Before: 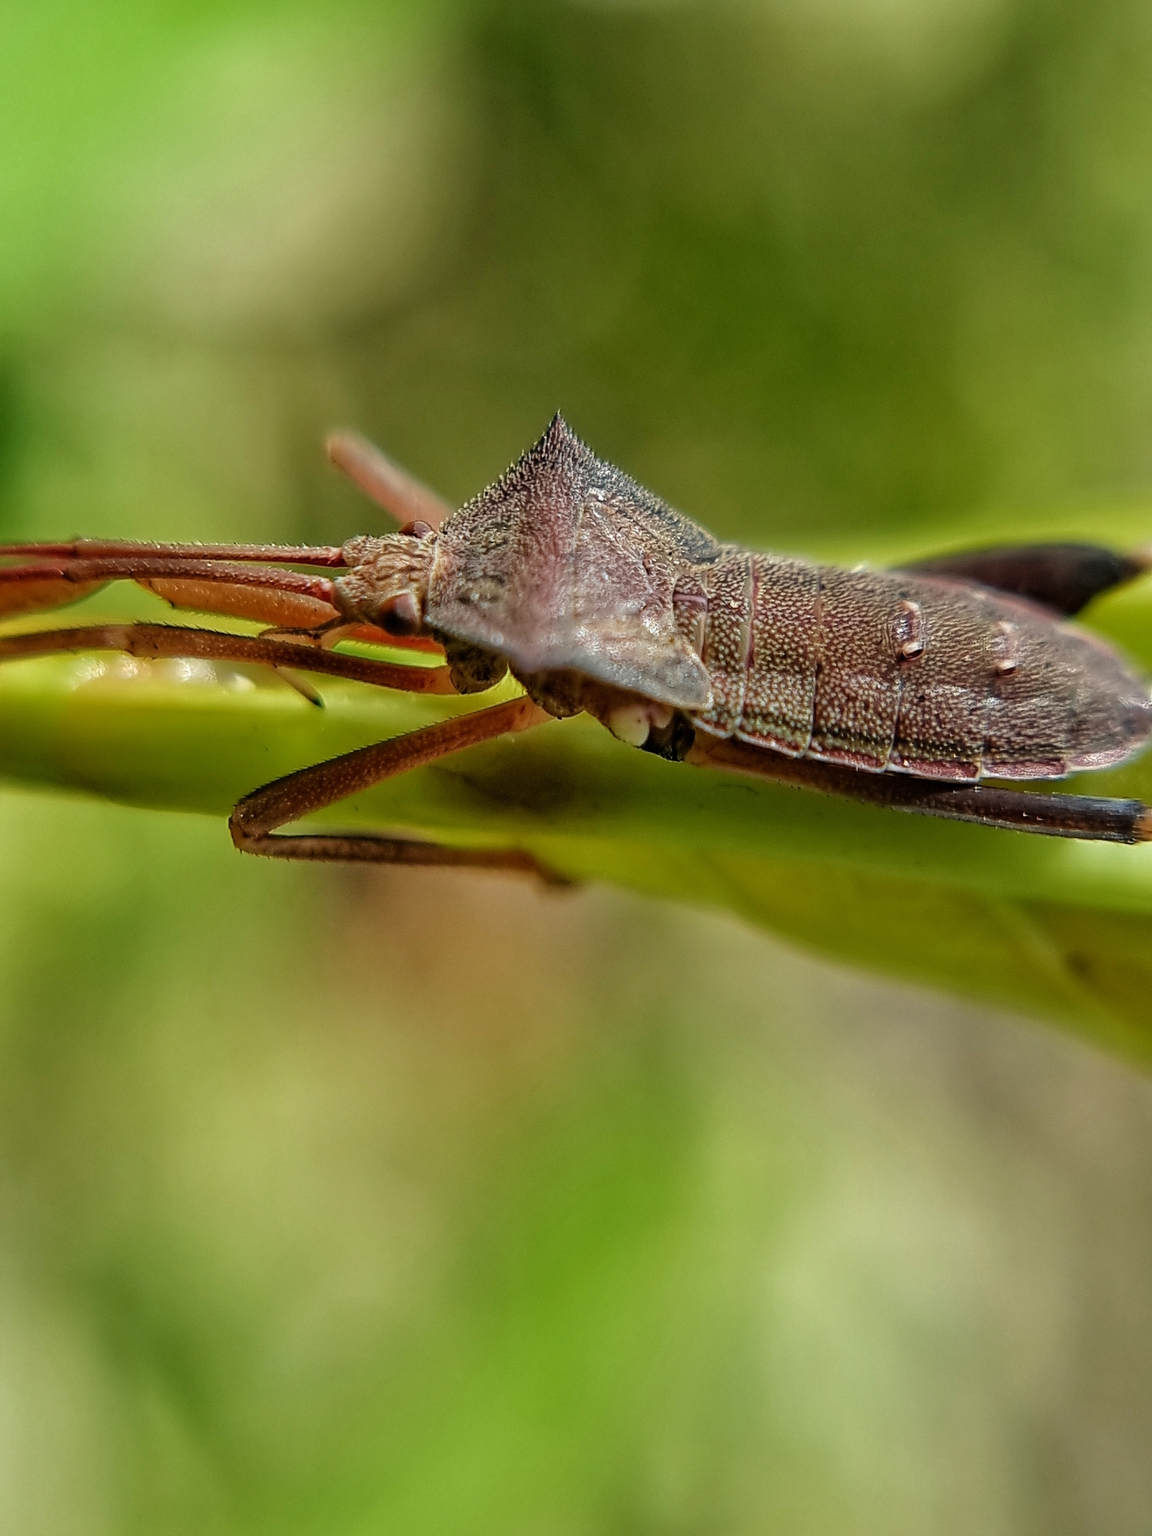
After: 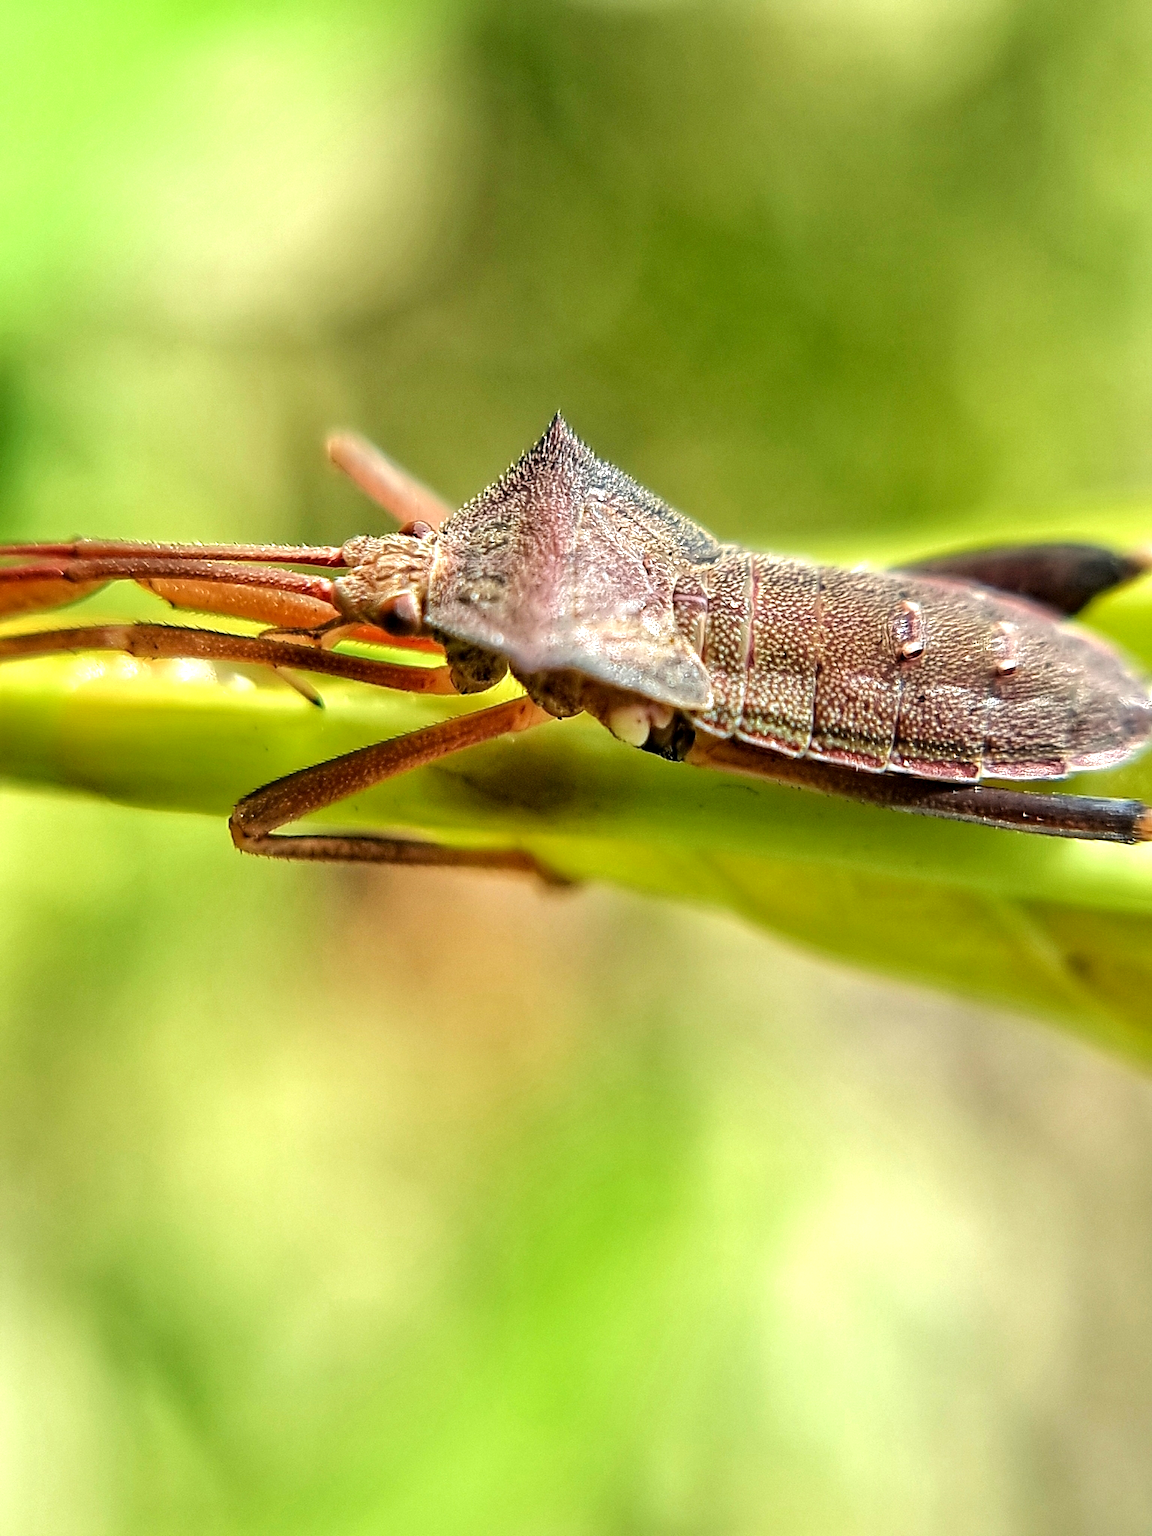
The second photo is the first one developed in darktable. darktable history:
exposure: black level correction 0.001, exposure 1.116 EV, compensate highlight preservation false
